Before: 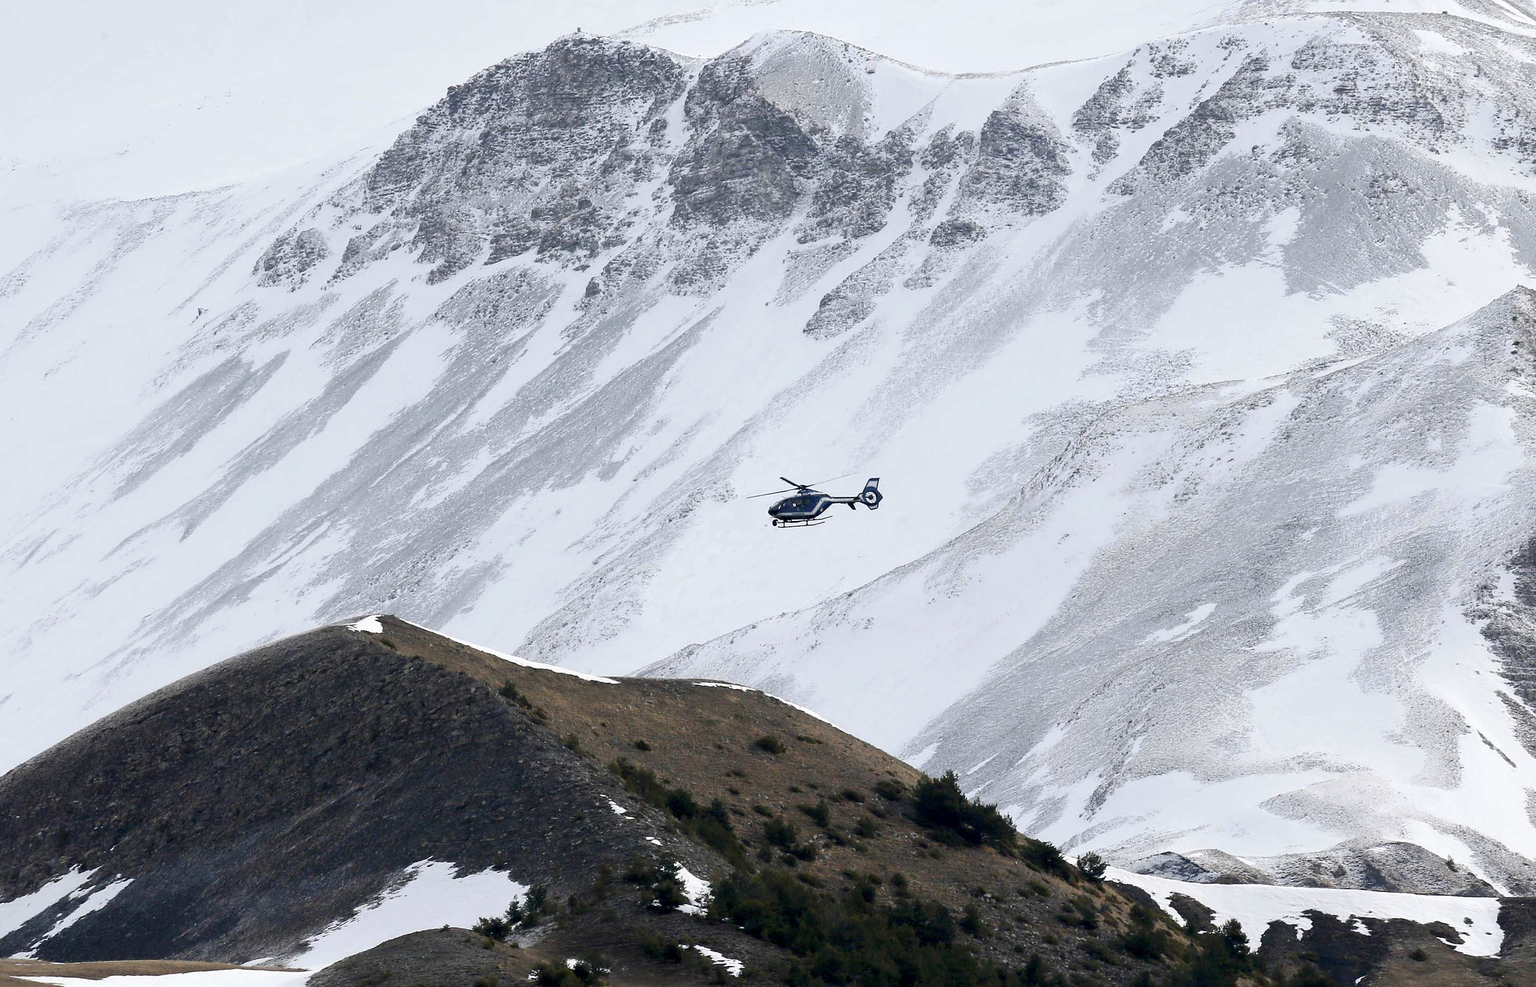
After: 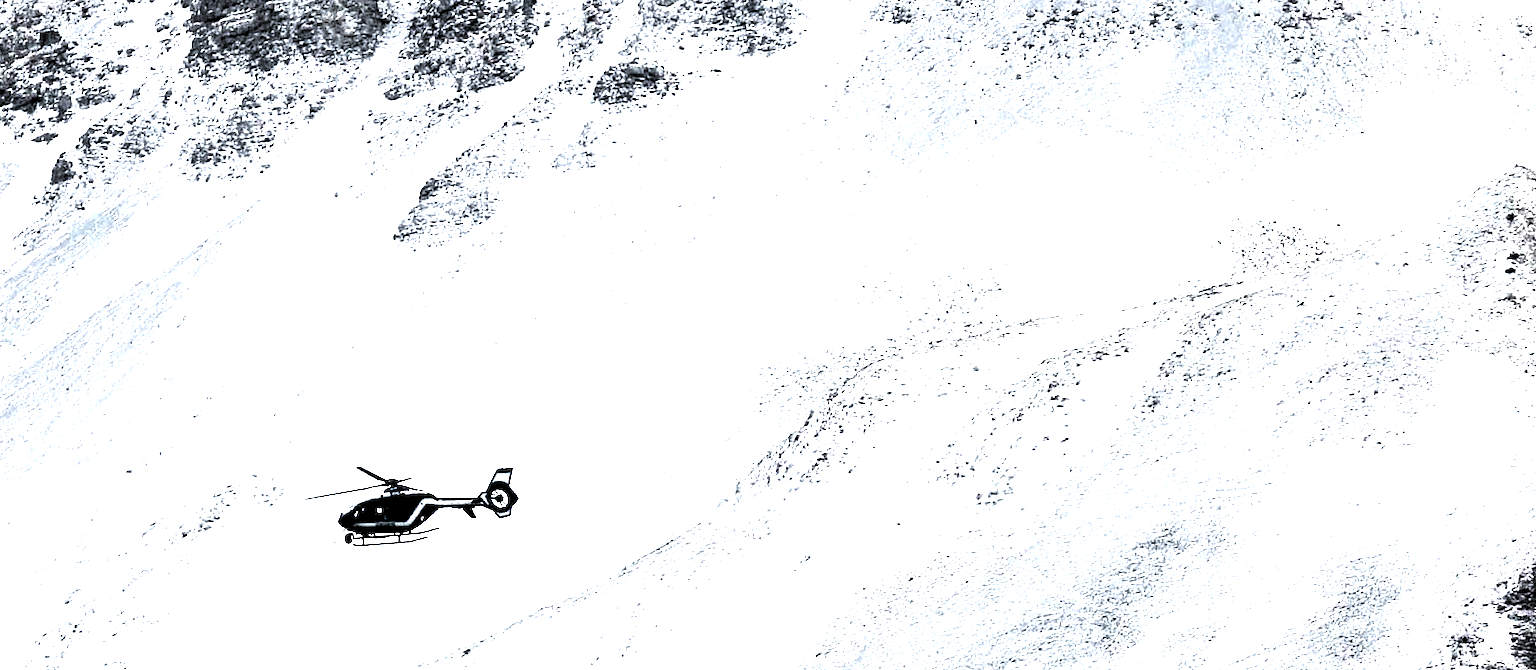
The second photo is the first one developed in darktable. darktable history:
levels: levels [0.514, 0.759, 1]
exposure: black level correction 0, exposure 1.3 EV, compensate exposure bias true, compensate highlight preservation false
crop: left 36.005%, top 18.293%, right 0.31%, bottom 38.444%
